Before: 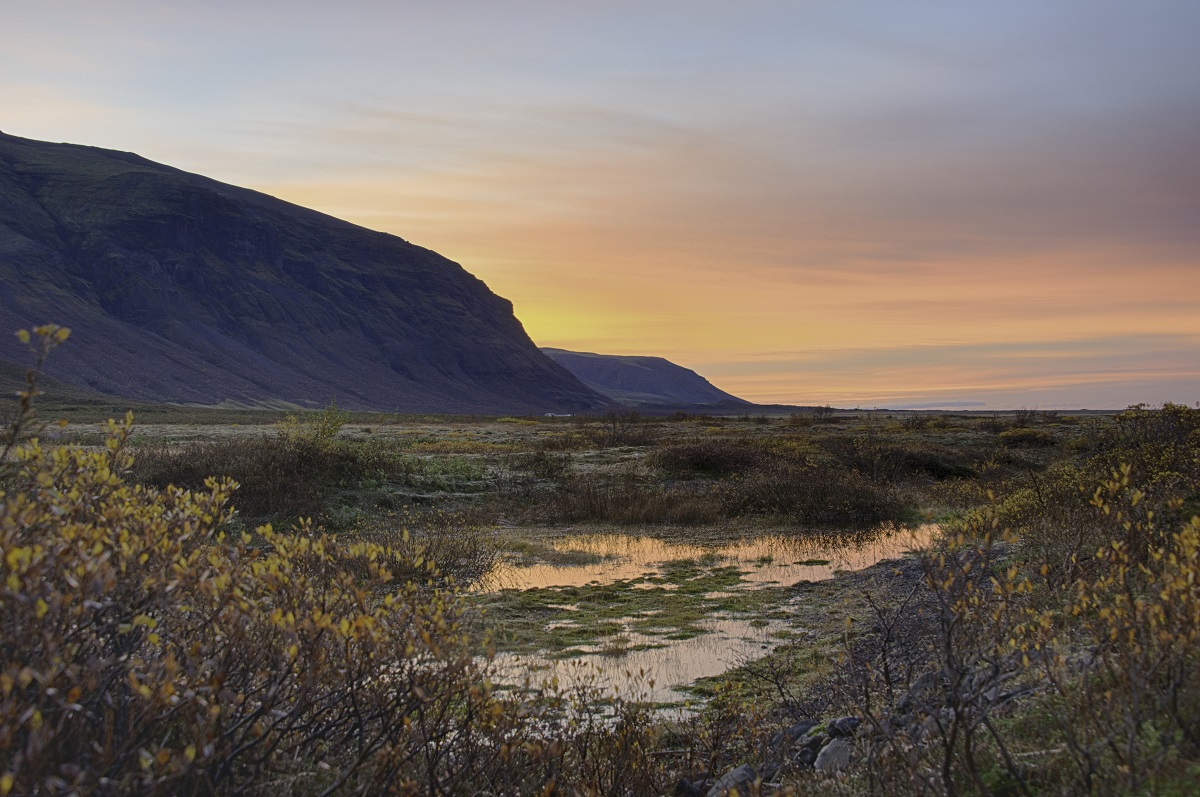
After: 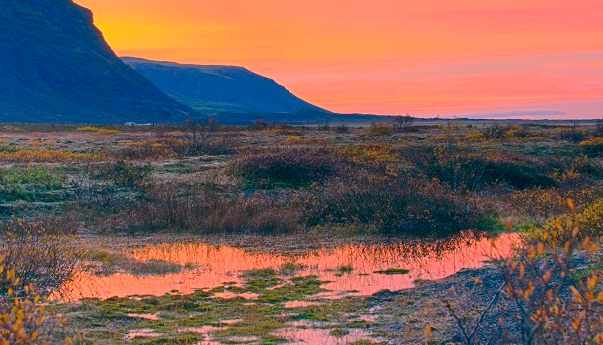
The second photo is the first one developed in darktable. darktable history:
crop: left 35.03%, top 36.625%, right 14.663%, bottom 20.057%
color correction: highlights a* 17.03, highlights b* 0.205, shadows a* -15.38, shadows b* -14.56, saturation 1.5
